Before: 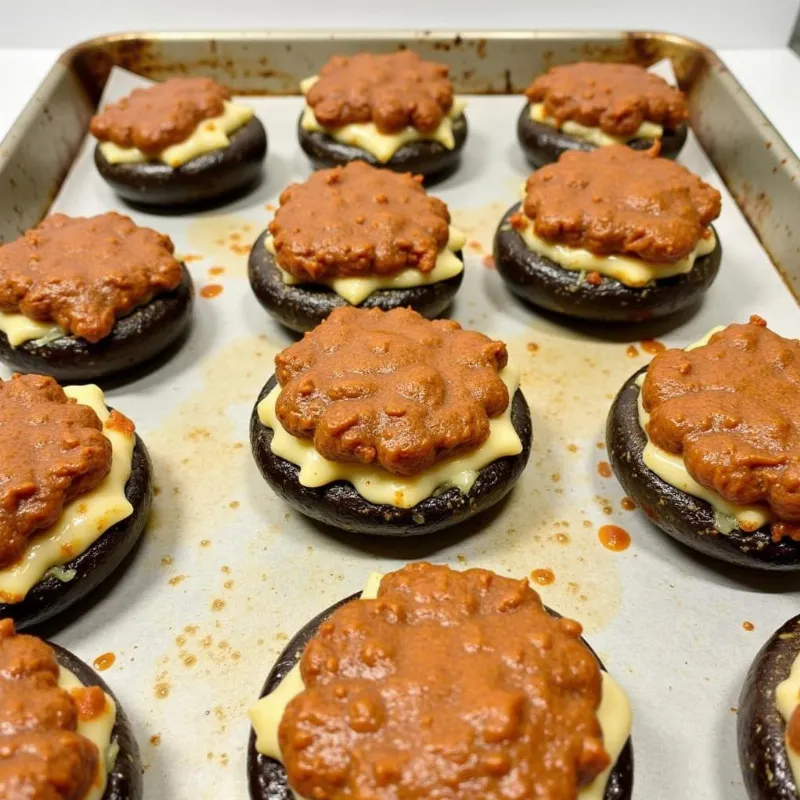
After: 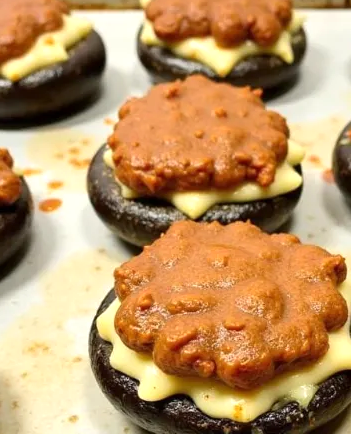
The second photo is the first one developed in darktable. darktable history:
crop: left 20.152%, top 10.786%, right 35.381%, bottom 34.866%
exposure: exposure 0.295 EV, compensate exposure bias true, compensate highlight preservation false
